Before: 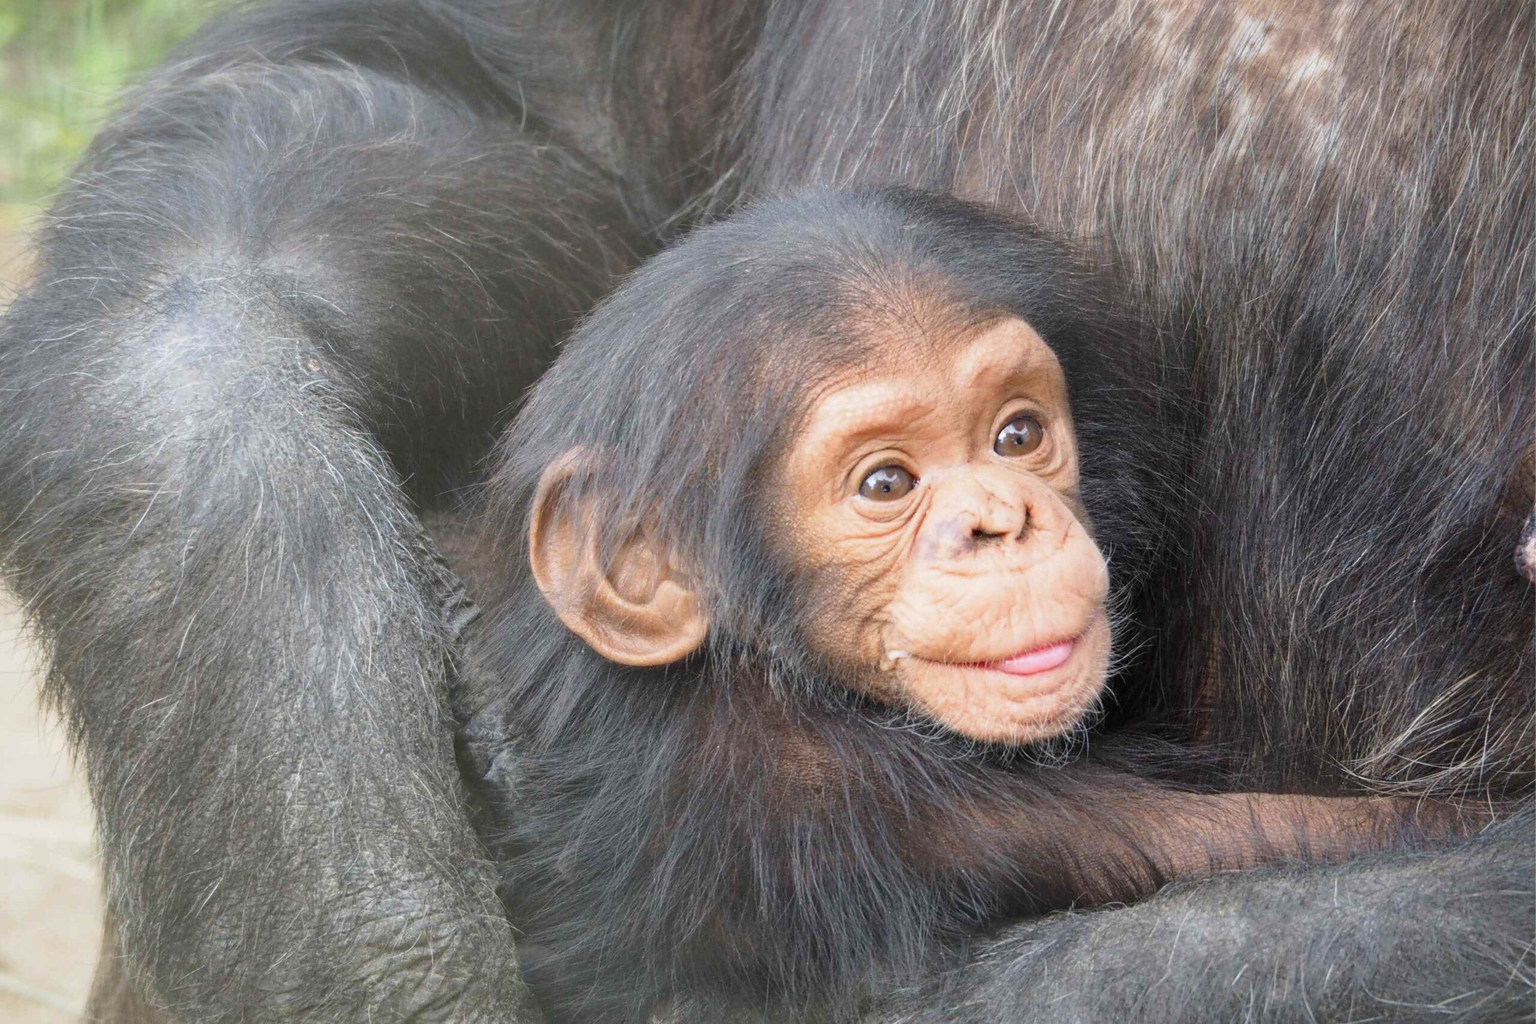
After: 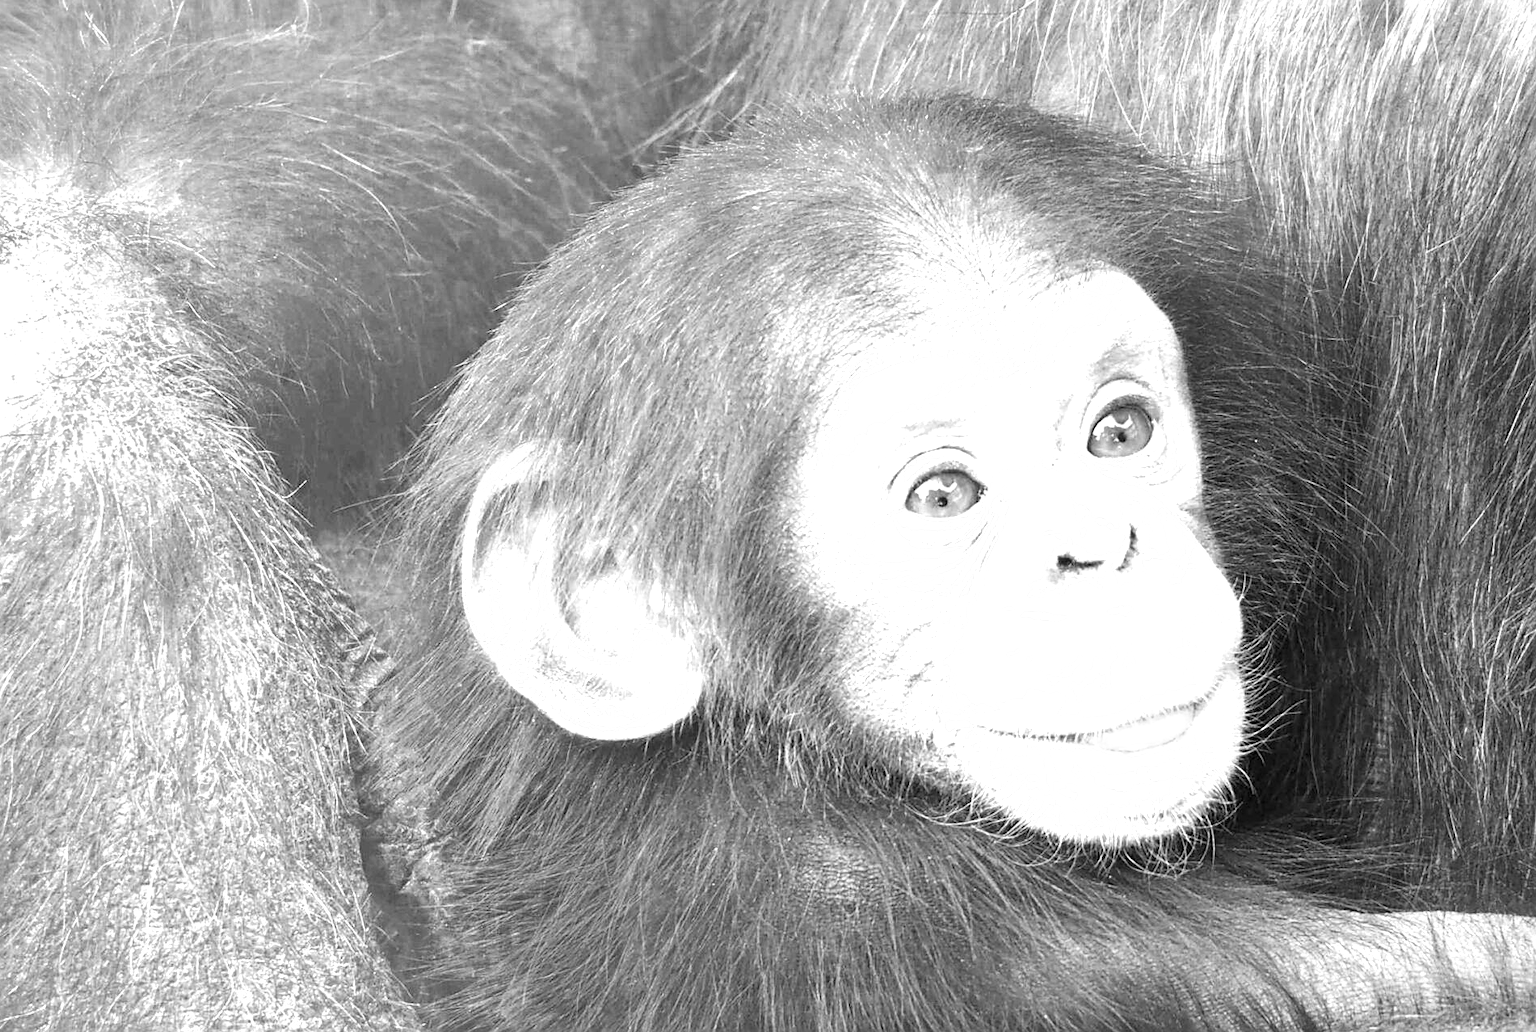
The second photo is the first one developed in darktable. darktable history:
color zones: curves: ch0 [(0, 0.554) (0.146, 0.662) (0.293, 0.86) (0.503, 0.774) (0.637, 0.106) (0.74, 0.072) (0.866, 0.488) (0.998, 0.569)]; ch1 [(0, 0) (0.143, 0) (0.286, 0) (0.429, 0) (0.571, 0) (0.714, 0) (0.857, 0)]
sharpen: on, module defaults
velvia: on, module defaults
crop and rotate: left 12.163%, top 11.371%, right 13.541%, bottom 13.729%
exposure: black level correction 0, exposure 1.19 EV, compensate highlight preservation false
